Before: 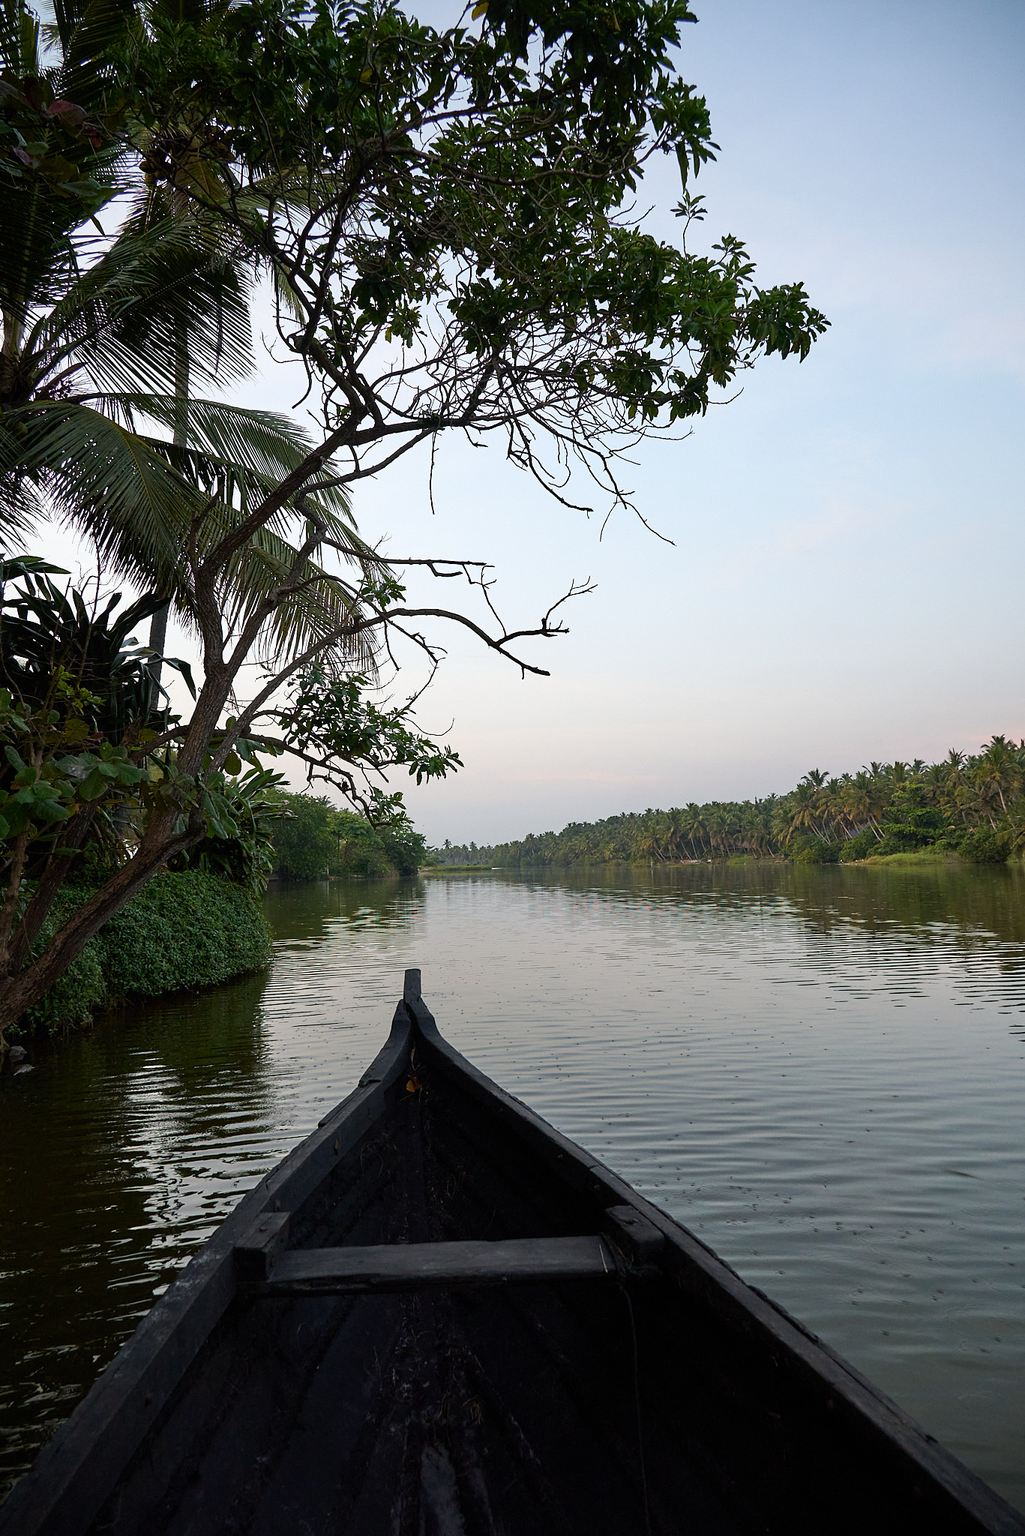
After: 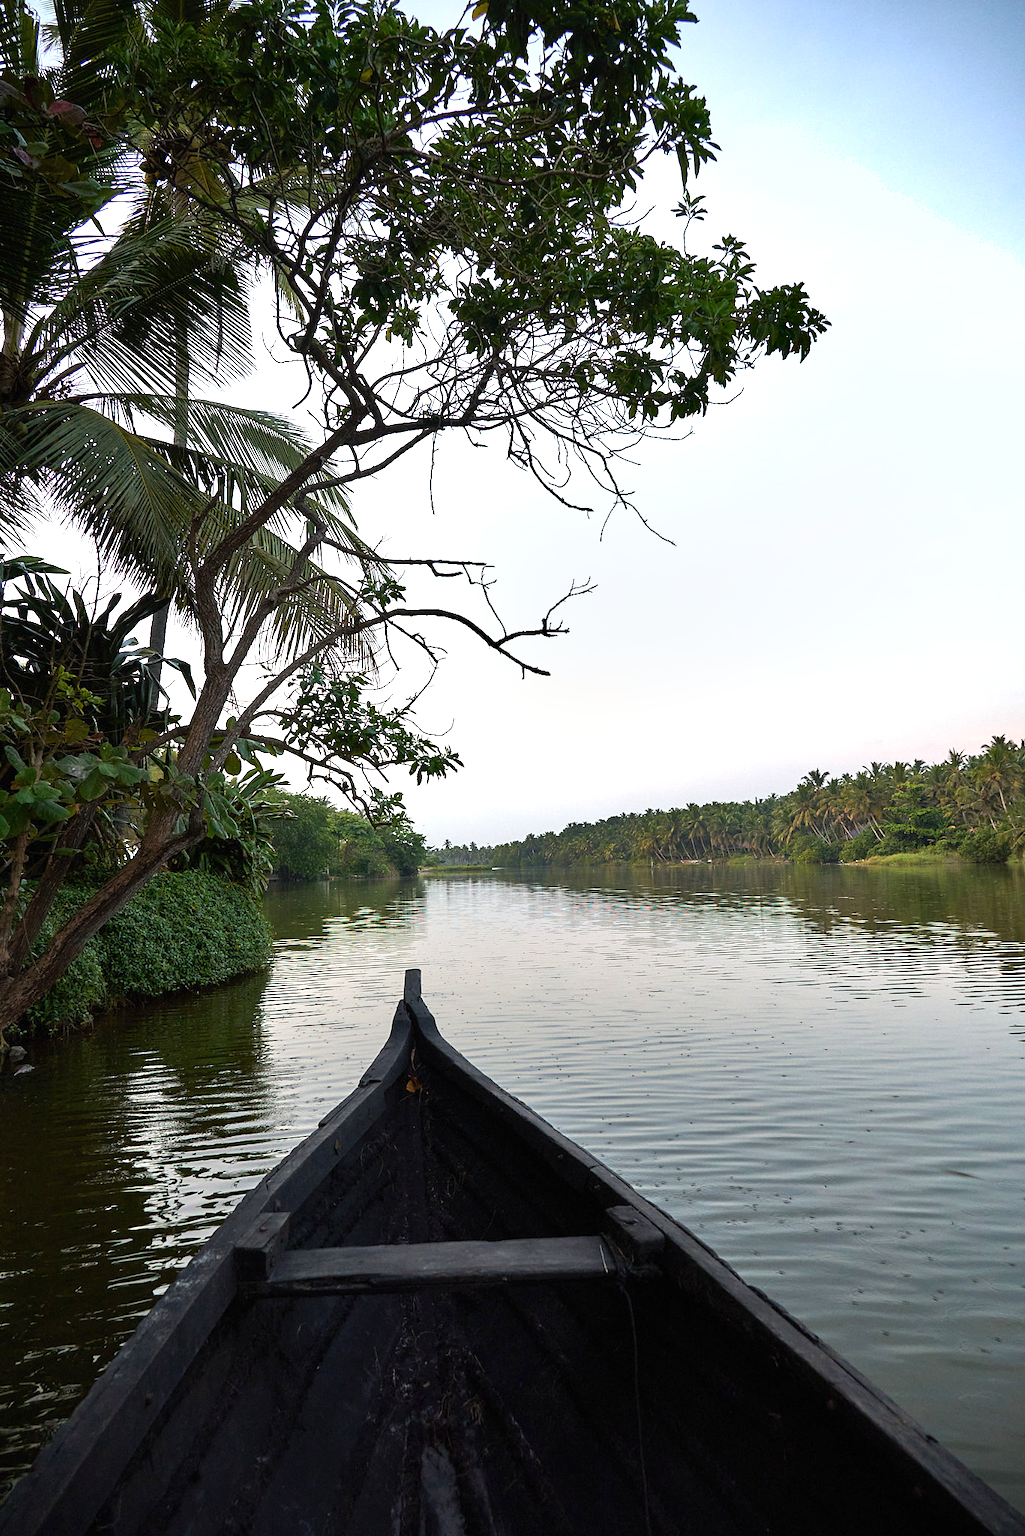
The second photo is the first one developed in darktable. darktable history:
exposure: black level correction 0, exposure 0.7 EV, compensate exposure bias true, compensate highlight preservation false
shadows and highlights: shadows 12, white point adjustment 1.2, soften with gaussian
